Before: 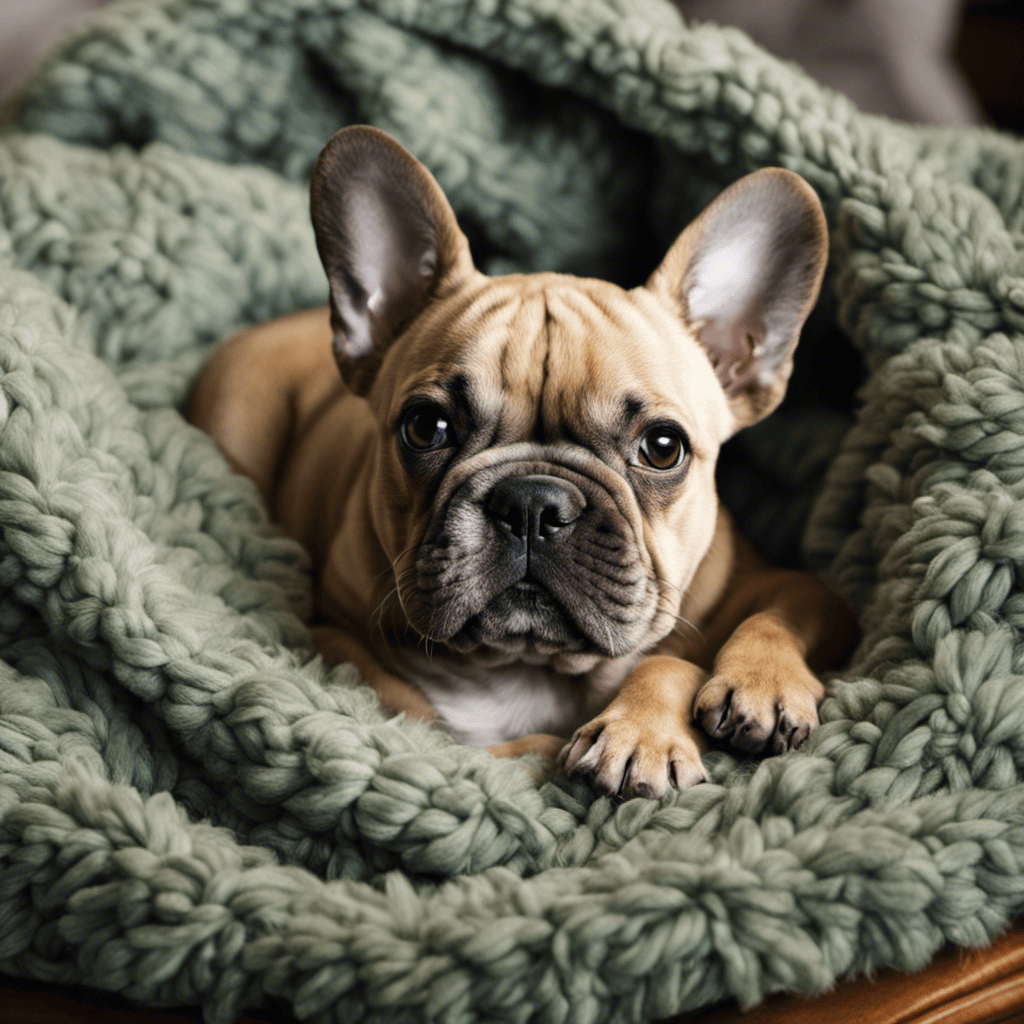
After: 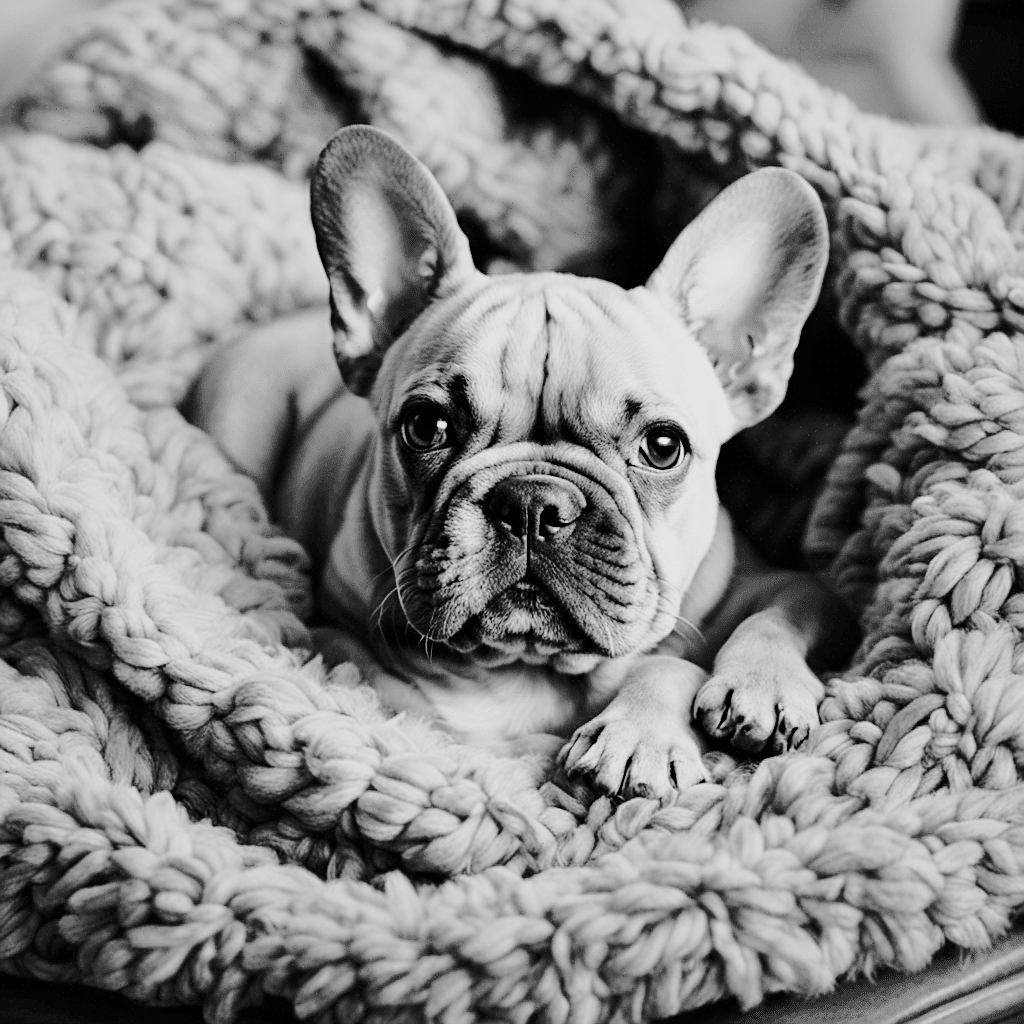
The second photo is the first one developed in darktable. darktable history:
sharpen: on, module defaults
monochrome: on, module defaults
filmic rgb: black relative exposure -7.15 EV, white relative exposure 5.36 EV, hardness 3.02, color science v6 (2022)
shadows and highlights: on, module defaults
exposure: black level correction 0, exposure 1.3 EV, compensate exposure bias true, compensate highlight preservation false
tone curve: curves: ch0 [(0, 0) (0.094, 0.039) (0.243, 0.155) (0.411, 0.482) (0.479, 0.583) (0.654, 0.742) (0.793, 0.851) (0.994, 0.974)]; ch1 [(0, 0) (0.161, 0.092) (0.35, 0.33) (0.392, 0.392) (0.456, 0.456) (0.505, 0.502) (0.537, 0.518) (0.553, 0.53) (0.573, 0.569) (0.718, 0.718) (1, 1)]; ch2 [(0, 0) (0.346, 0.362) (0.411, 0.412) (0.502, 0.502) (0.531, 0.521) (0.576, 0.553) (0.615, 0.621) (1, 1)], color space Lab, independent channels, preserve colors none
